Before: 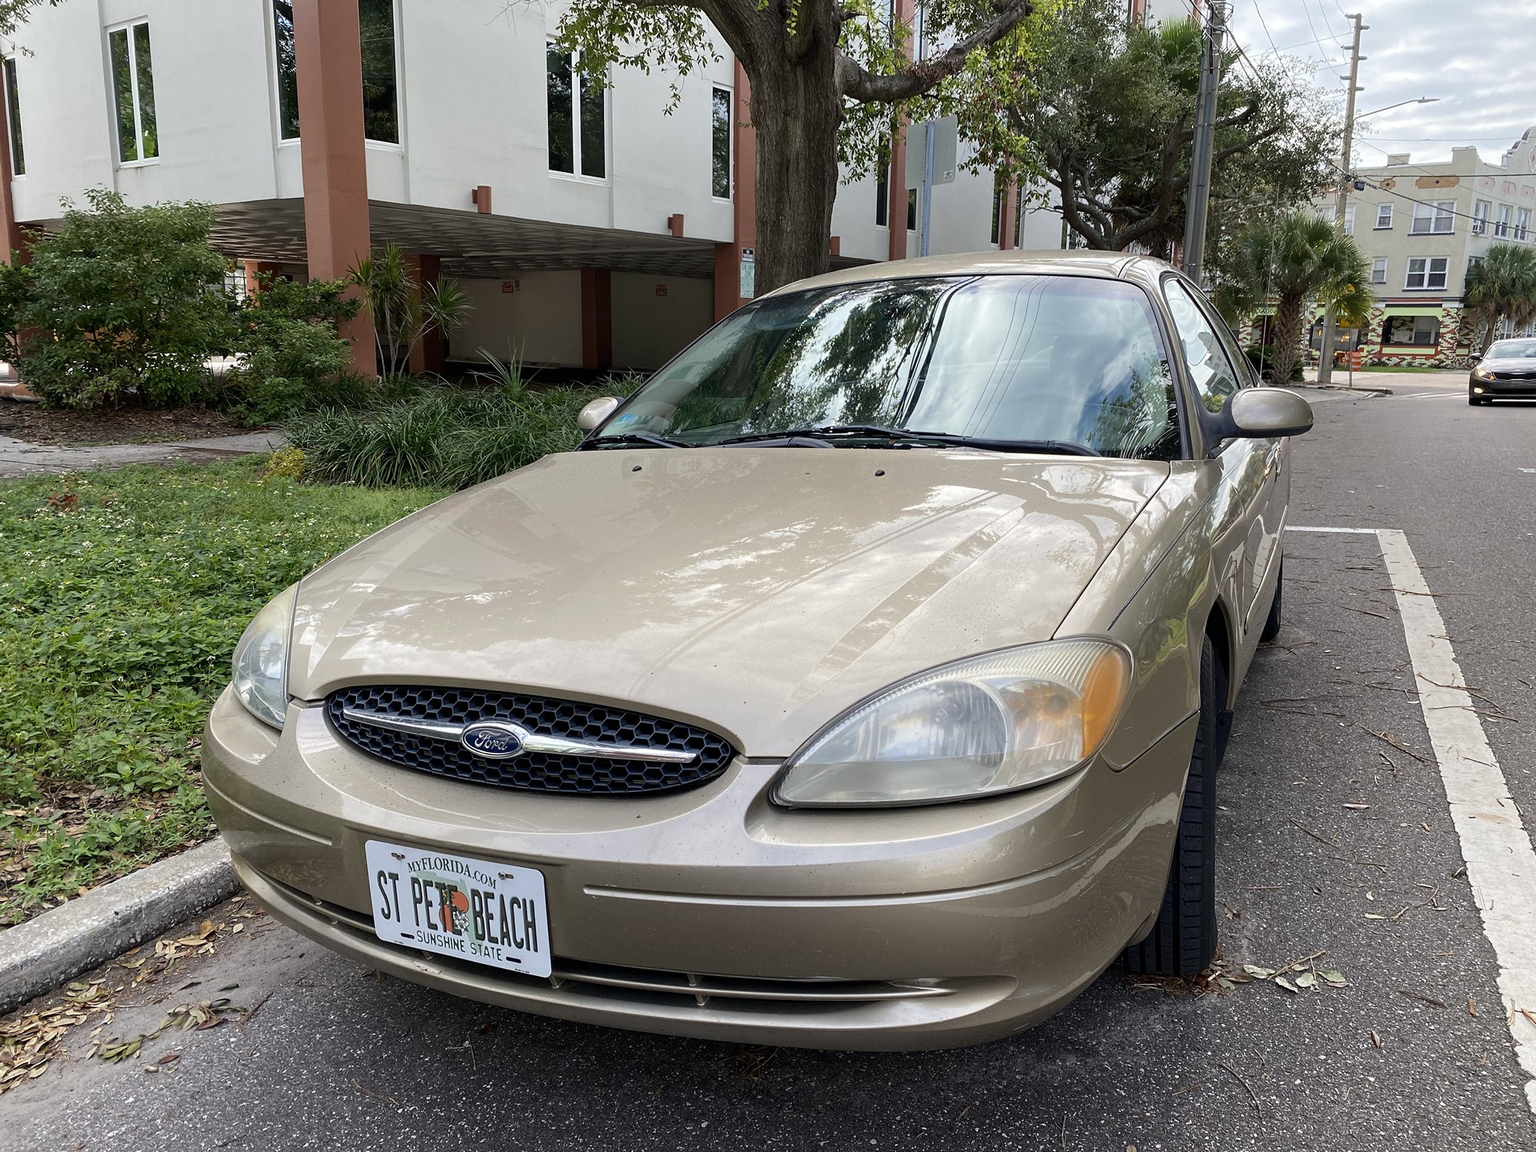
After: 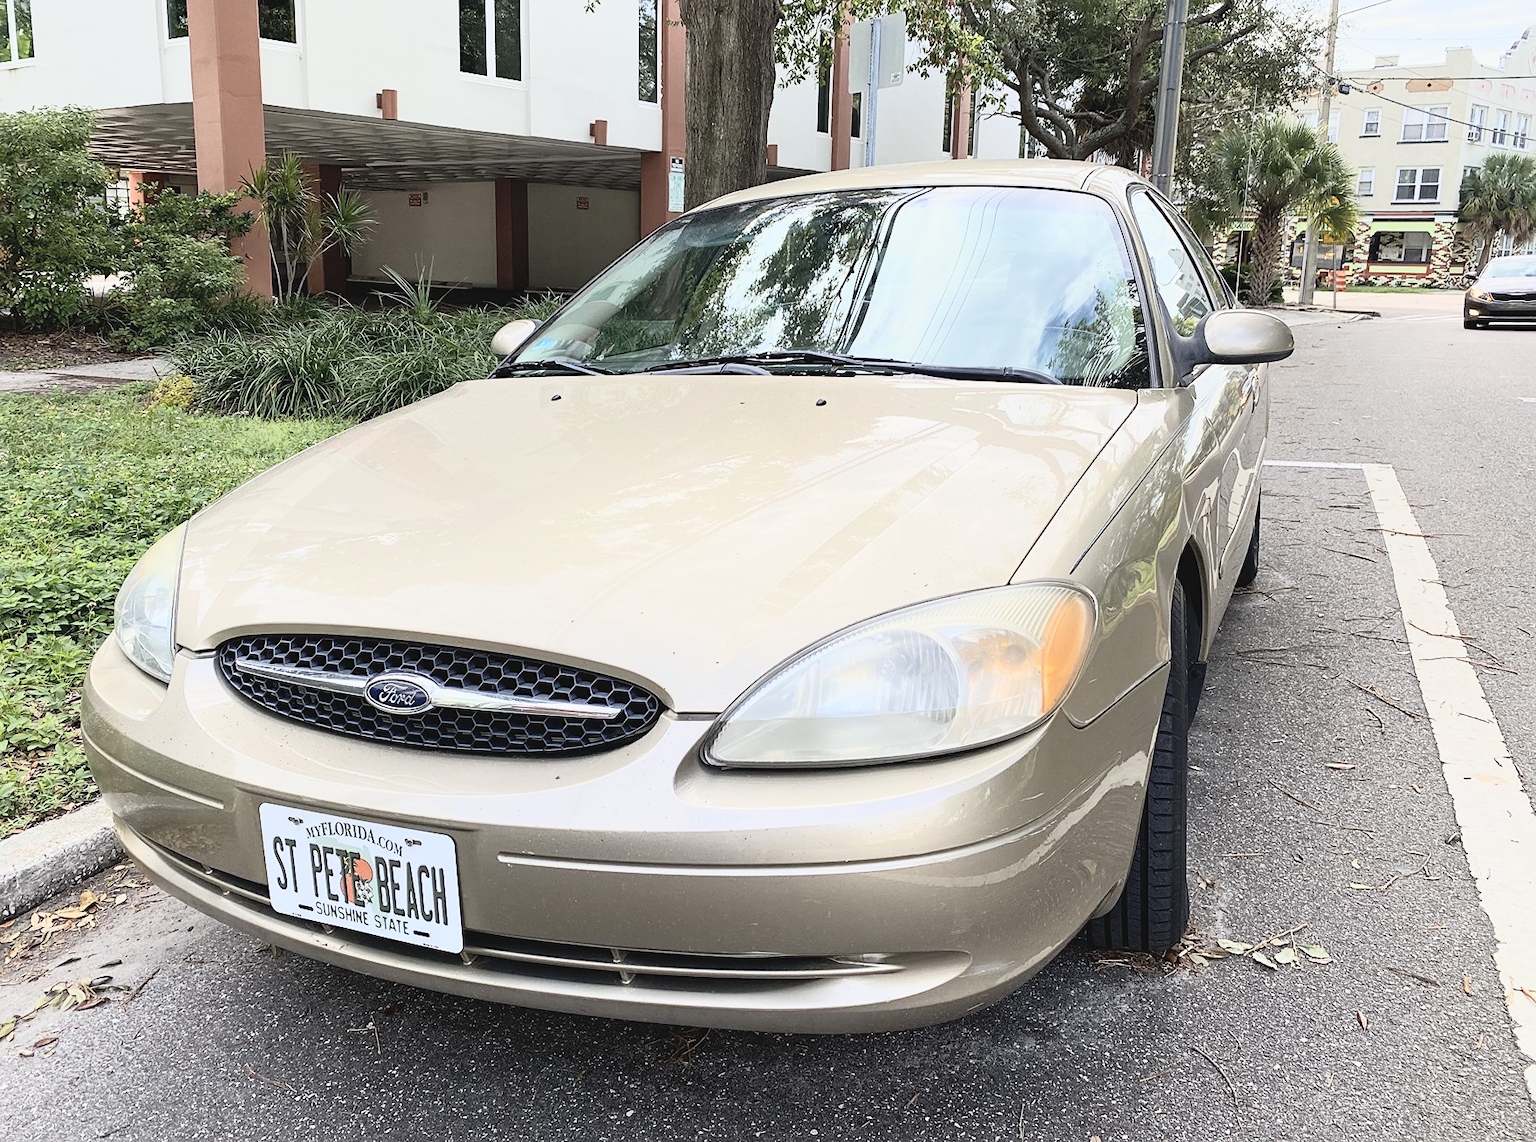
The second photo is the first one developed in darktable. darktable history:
crop and rotate: left 8.304%, top 9.073%
tone curve: curves: ch0 [(0, 0.052) (0.207, 0.35) (0.392, 0.592) (0.54, 0.803) (0.725, 0.922) (0.99, 0.974)], color space Lab, independent channels, preserve colors none
tone equalizer: edges refinement/feathering 500, mask exposure compensation -1.57 EV, preserve details no
sharpen: amount 0.215
